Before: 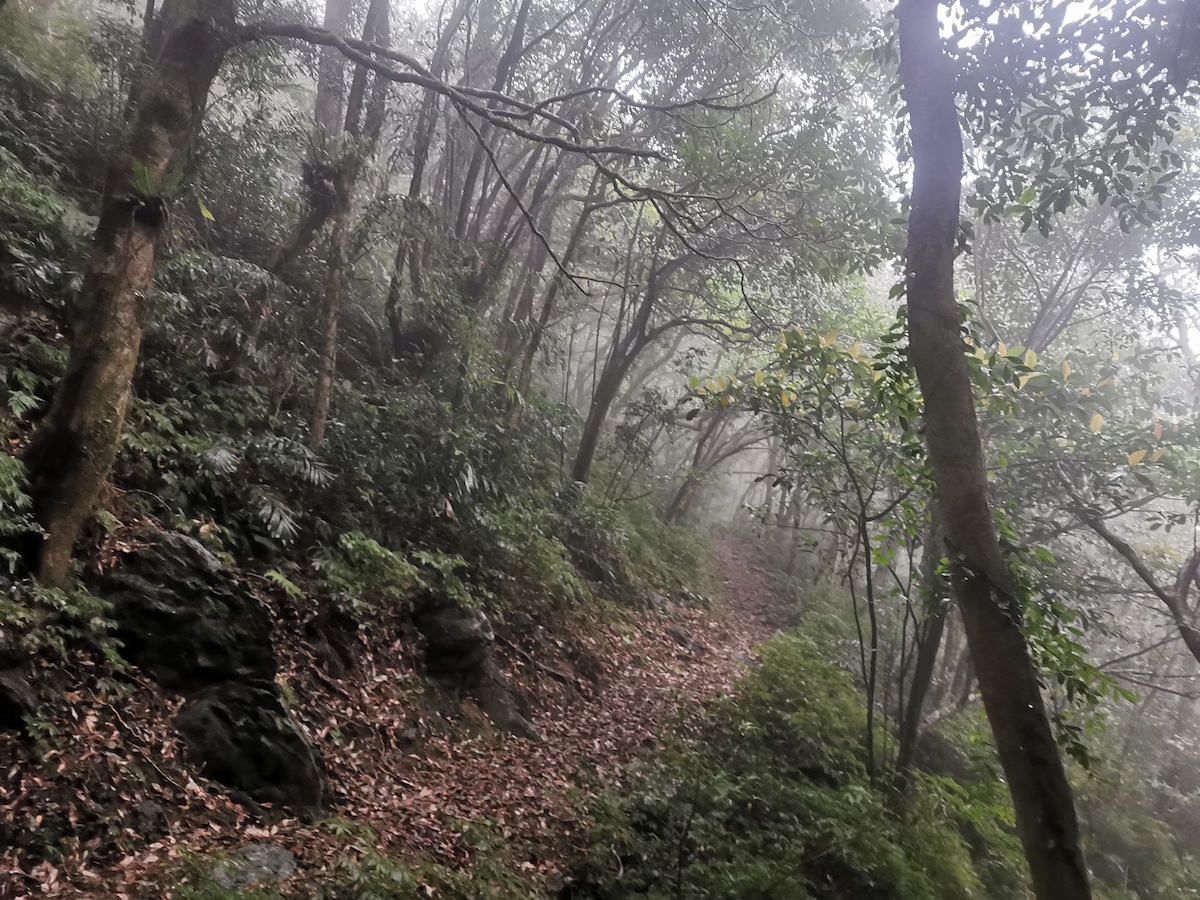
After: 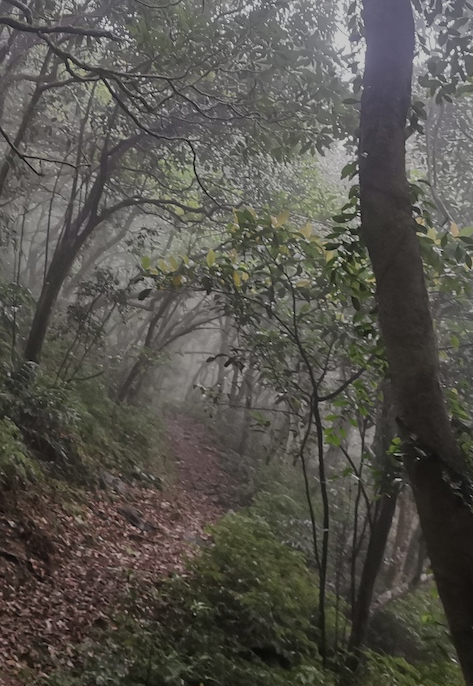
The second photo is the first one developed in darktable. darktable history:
exposure: black level correction 0, exposure -0.766 EV, compensate highlight preservation false
crop: left 45.721%, top 13.393%, right 14.118%, bottom 10.01%
